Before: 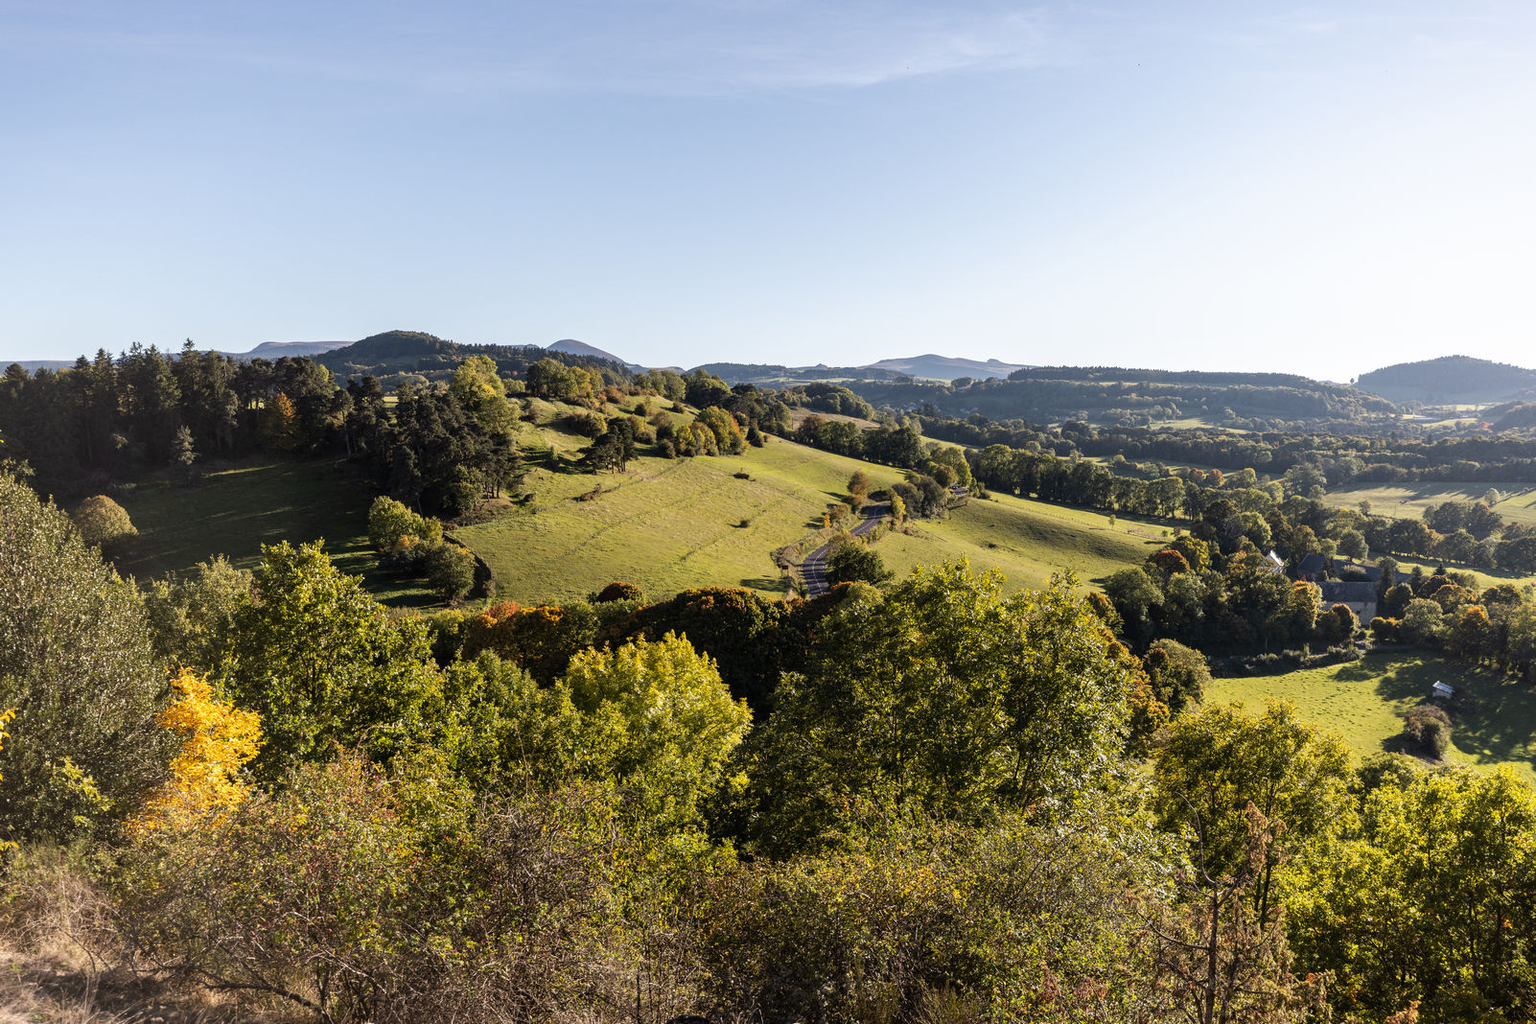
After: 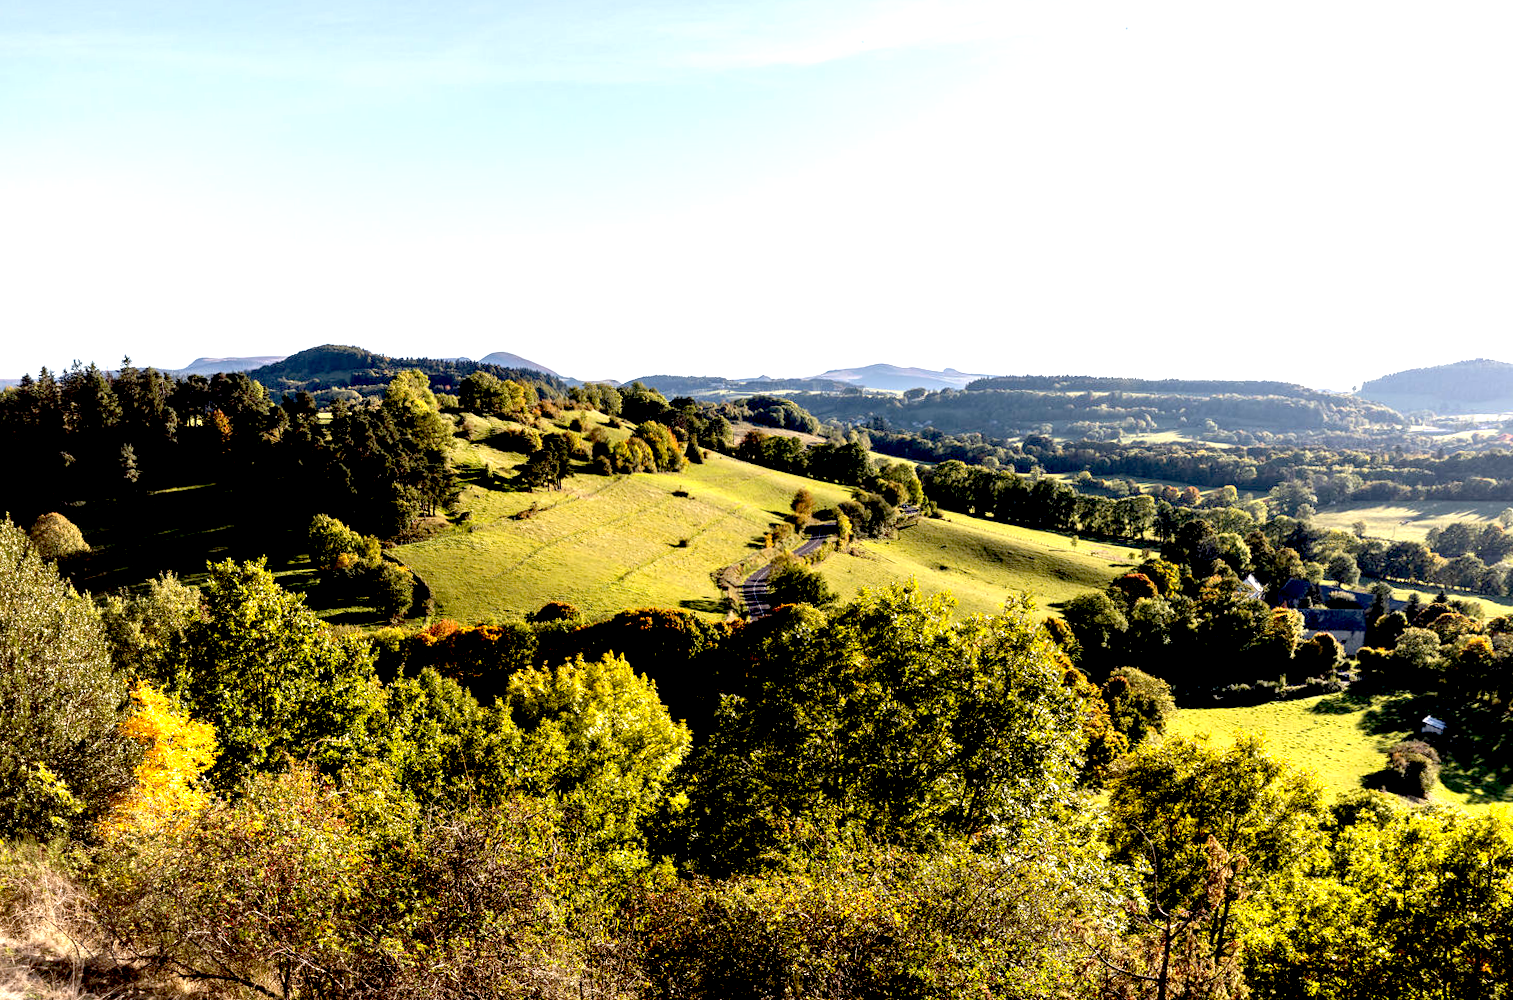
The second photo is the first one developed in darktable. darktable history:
rotate and perspective: rotation 0.062°, lens shift (vertical) 0.115, lens shift (horizontal) -0.133, crop left 0.047, crop right 0.94, crop top 0.061, crop bottom 0.94
exposure: black level correction 0.035, exposure 0.9 EV, compensate highlight preservation false
